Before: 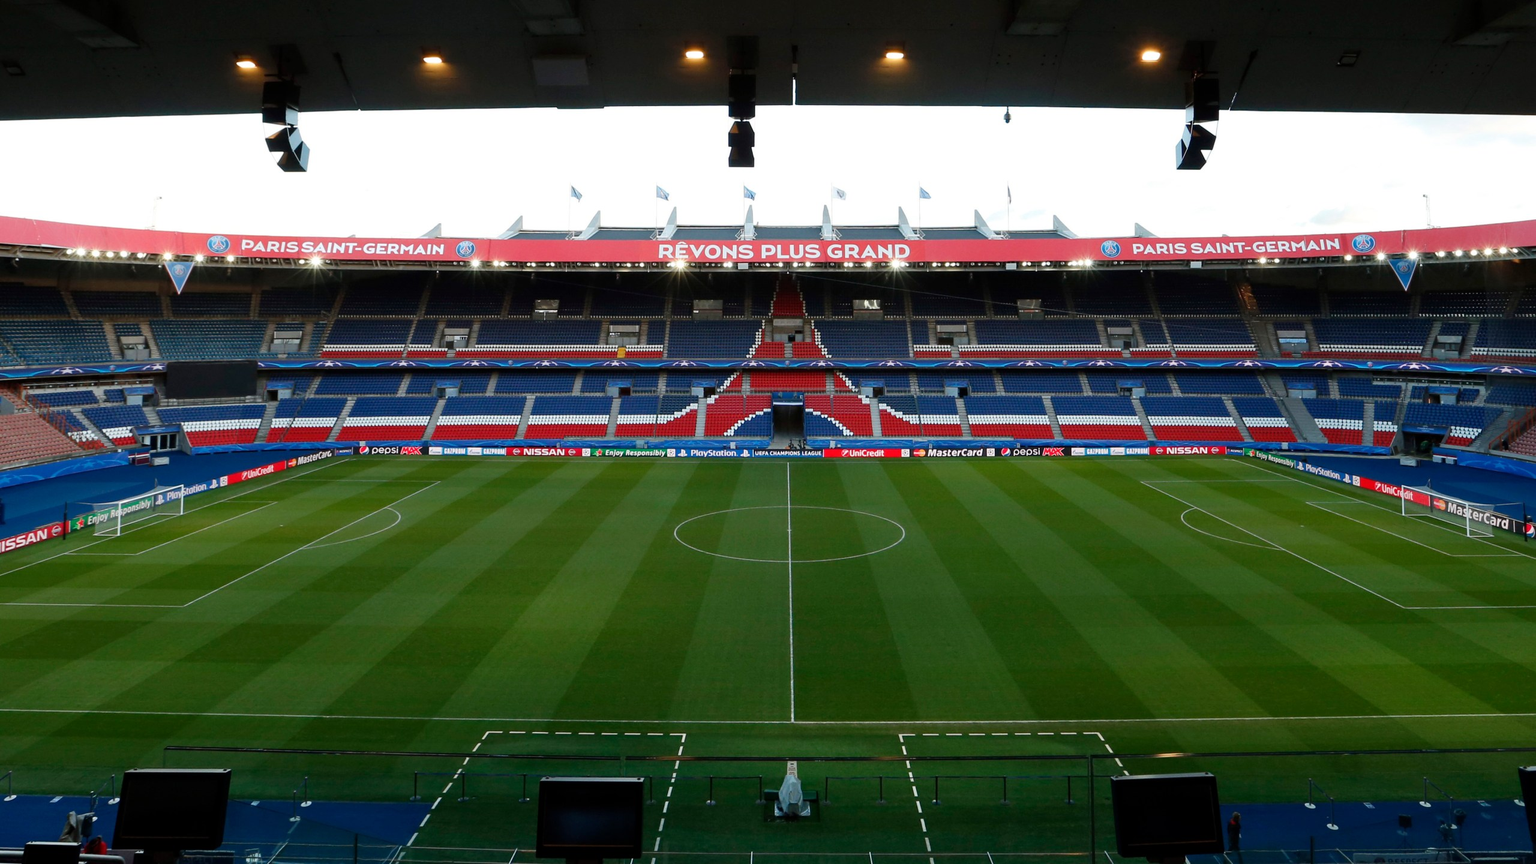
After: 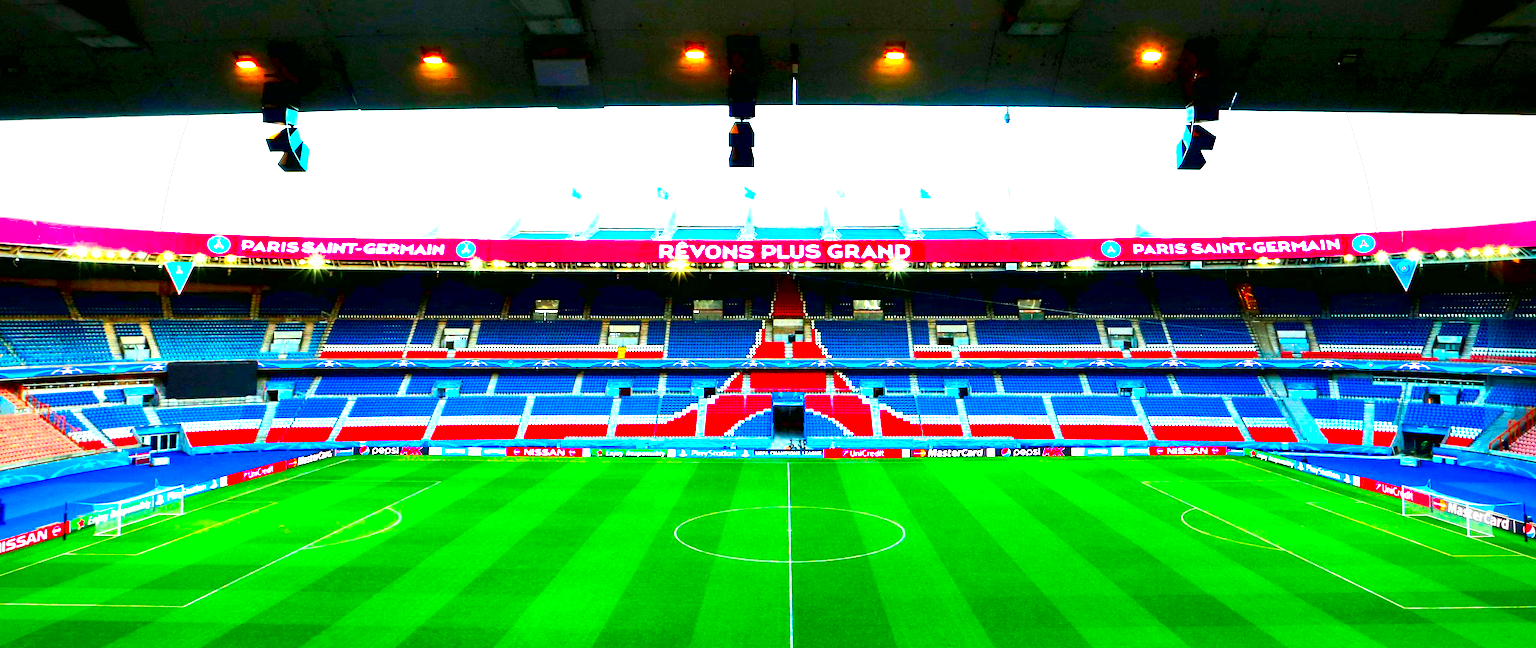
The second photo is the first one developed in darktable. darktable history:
crop: bottom 24.984%
color correction: highlights a* -7.41, highlights b* 1.37, shadows a* -2.82, saturation 1.38
exposure: black level correction 0, exposure 2.092 EV, compensate exposure bias true, compensate highlight preservation false
contrast equalizer: y [[0.6 ×6], [0.55 ×6], [0 ×6], [0 ×6], [0 ×6]]
contrast brightness saturation: contrast 0.204, brightness 0.193, saturation 0.787
vignetting: fall-off radius 45.24%, brightness -0.392, saturation 0.006, unbound false
